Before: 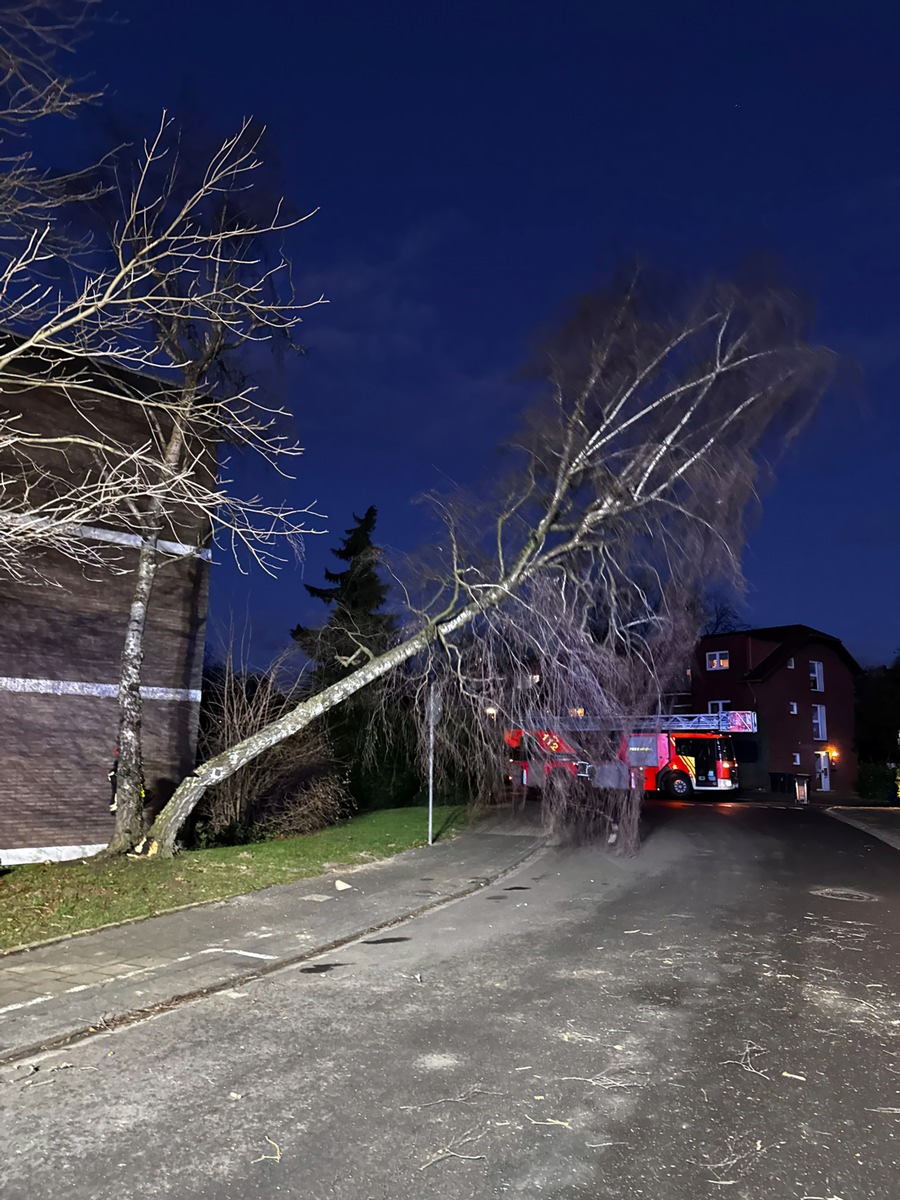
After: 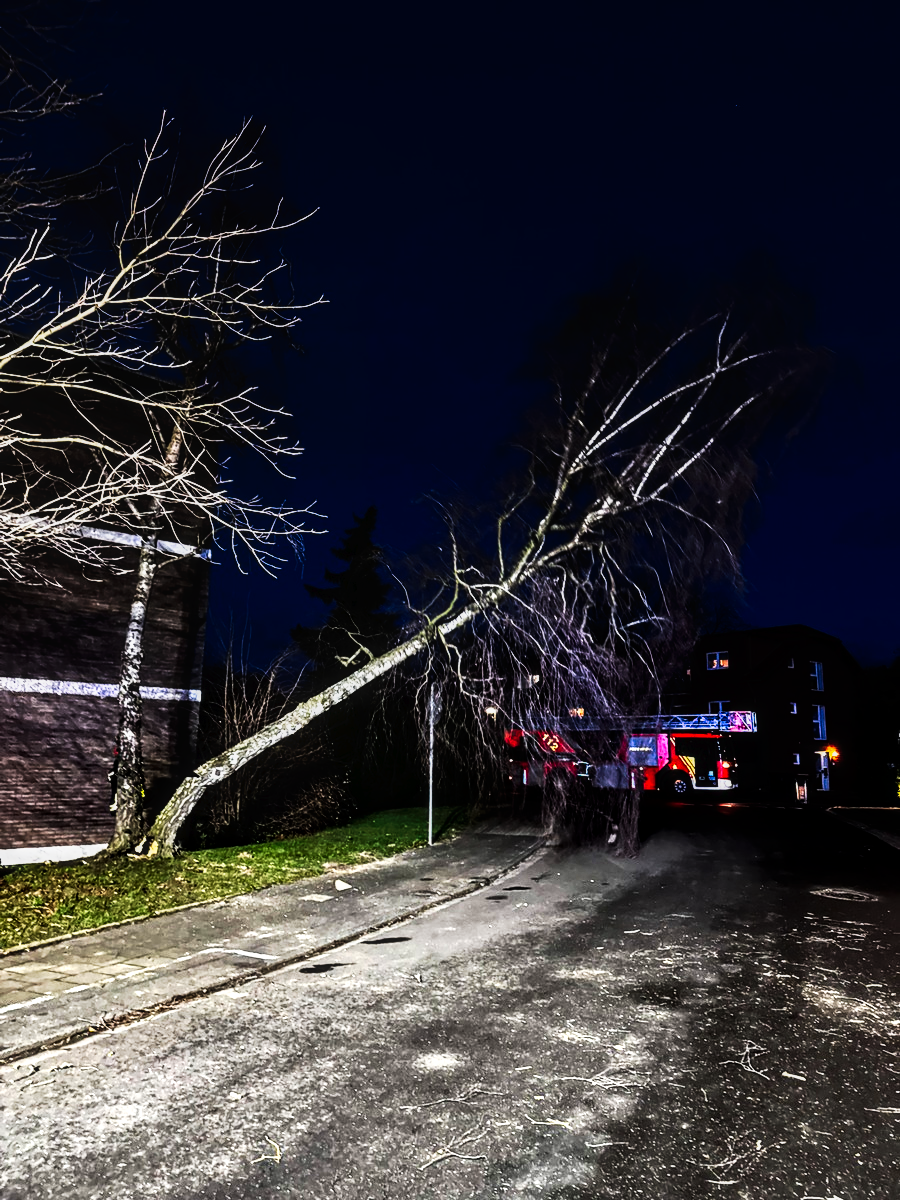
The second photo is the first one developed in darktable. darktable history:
tone curve: curves: ch0 [(0, 0) (0.003, 0.007) (0.011, 0.009) (0.025, 0.01) (0.044, 0.012) (0.069, 0.013) (0.1, 0.014) (0.136, 0.021) (0.177, 0.038) (0.224, 0.06) (0.277, 0.099) (0.335, 0.16) (0.399, 0.227) (0.468, 0.329) (0.543, 0.45) (0.623, 0.594) (0.709, 0.756) (0.801, 0.868) (0.898, 0.971) (1, 1)], preserve colors none
contrast brightness saturation: contrast 0.28
local contrast: detail 130%
